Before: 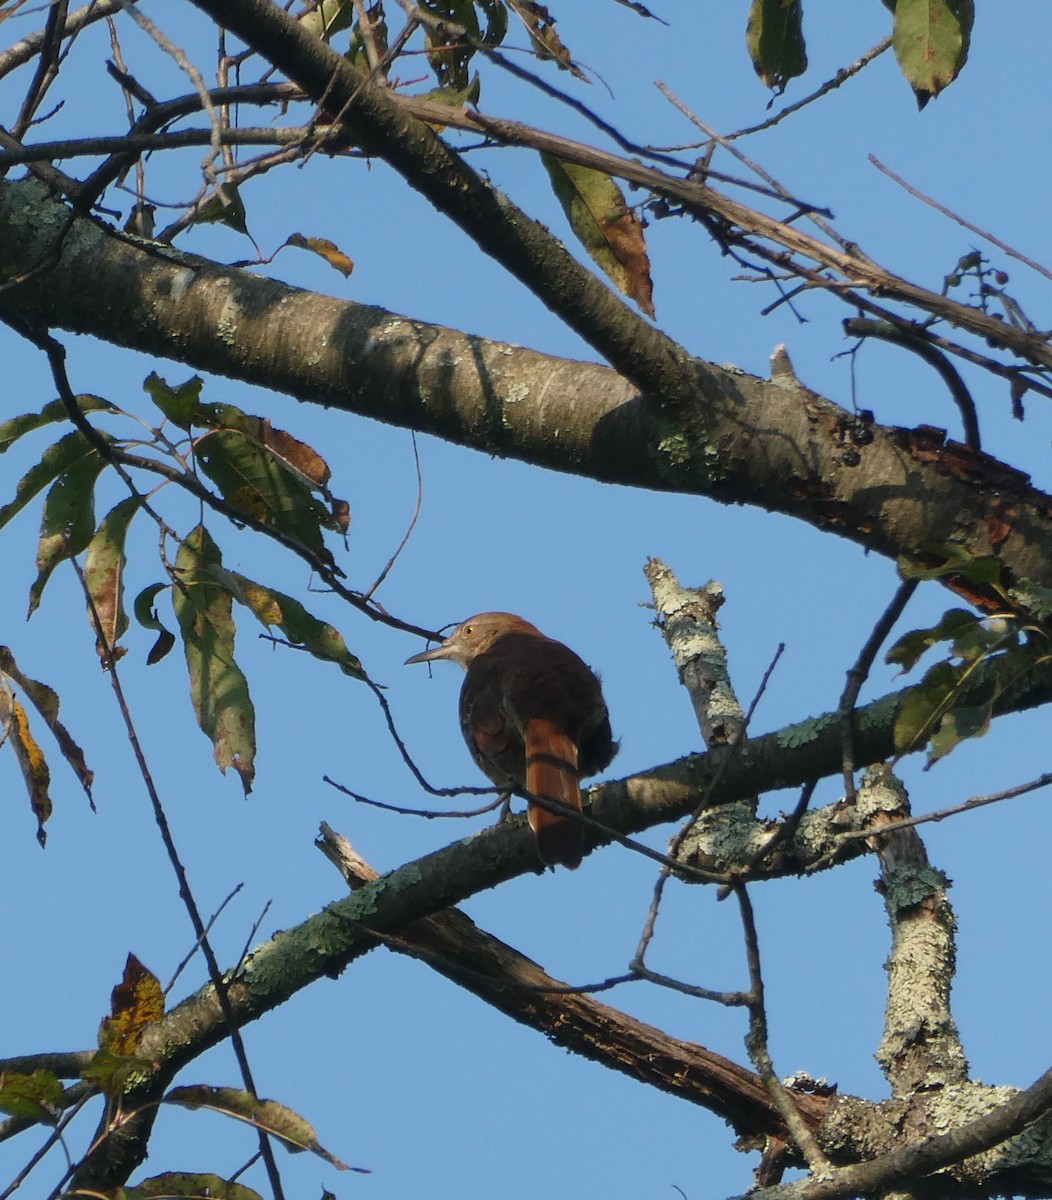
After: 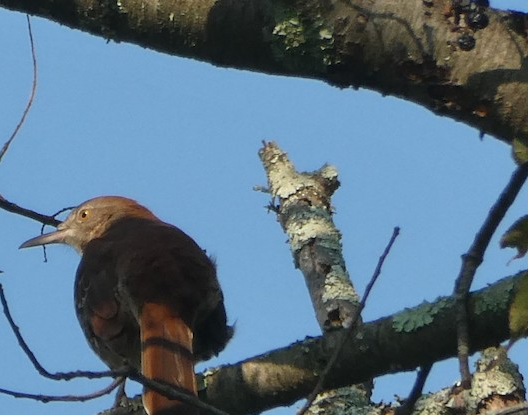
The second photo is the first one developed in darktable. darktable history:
crop: left 36.607%, top 34.735%, right 13.146%, bottom 30.611%
shadows and highlights: shadows color adjustment 97.66%, soften with gaussian
